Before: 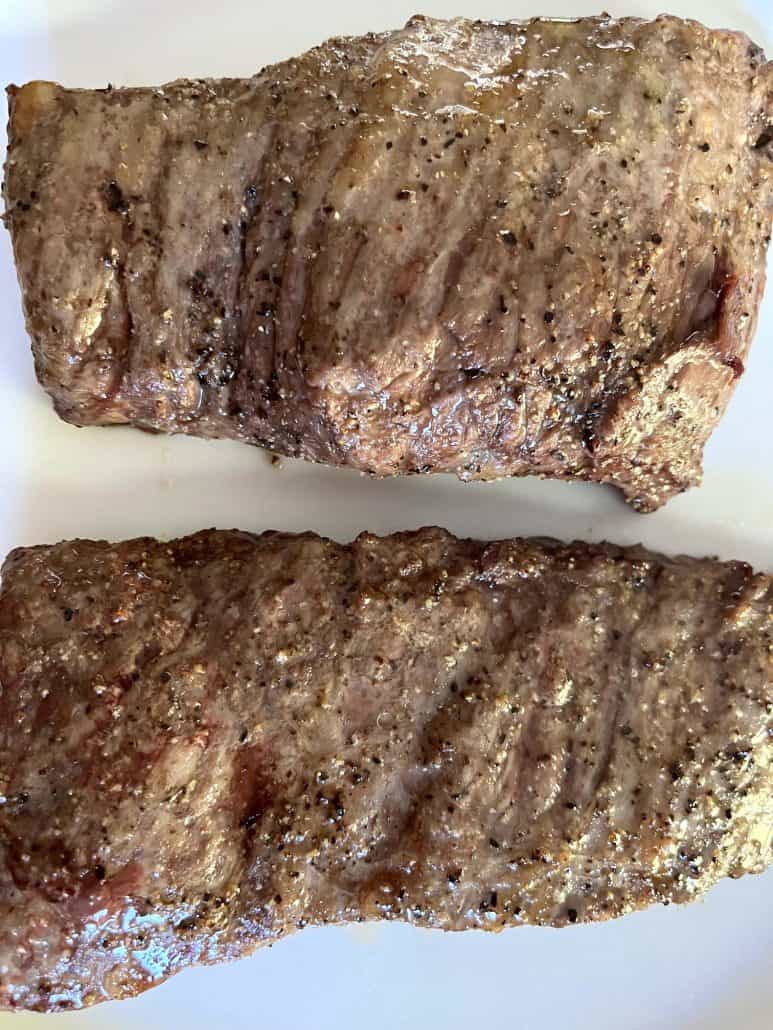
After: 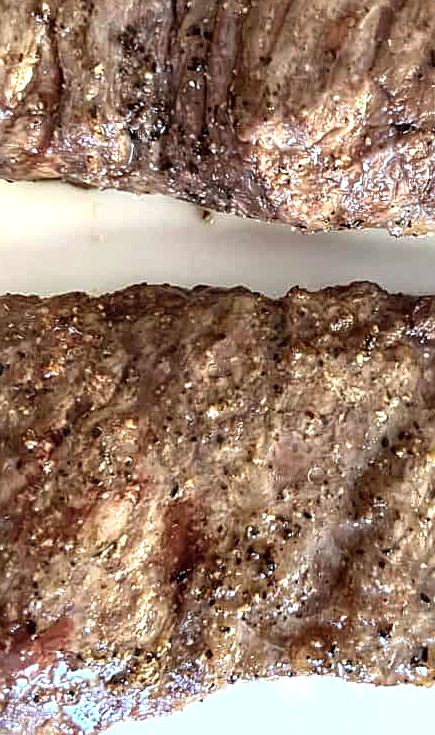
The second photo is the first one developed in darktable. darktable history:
crop: left 8.966%, top 23.852%, right 34.699%, bottom 4.703%
exposure: black level correction -0.002, exposure 0.54 EV, compensate highlight preservation false
sharpen: on, module defaults
local contrast: on, module defaults
